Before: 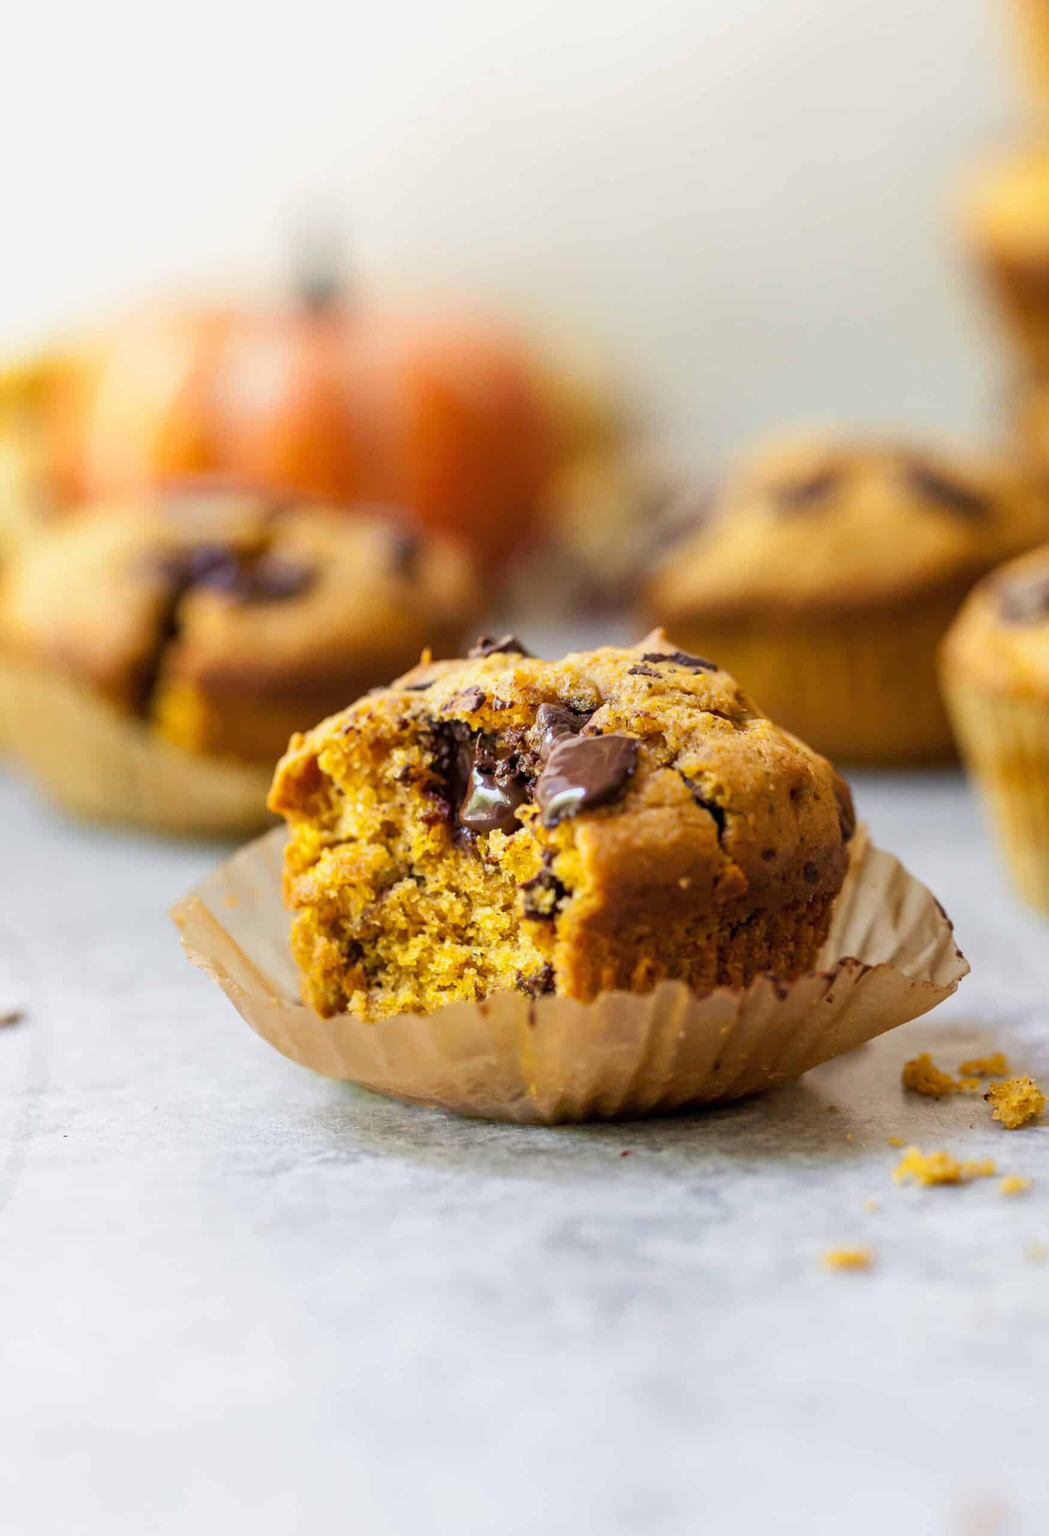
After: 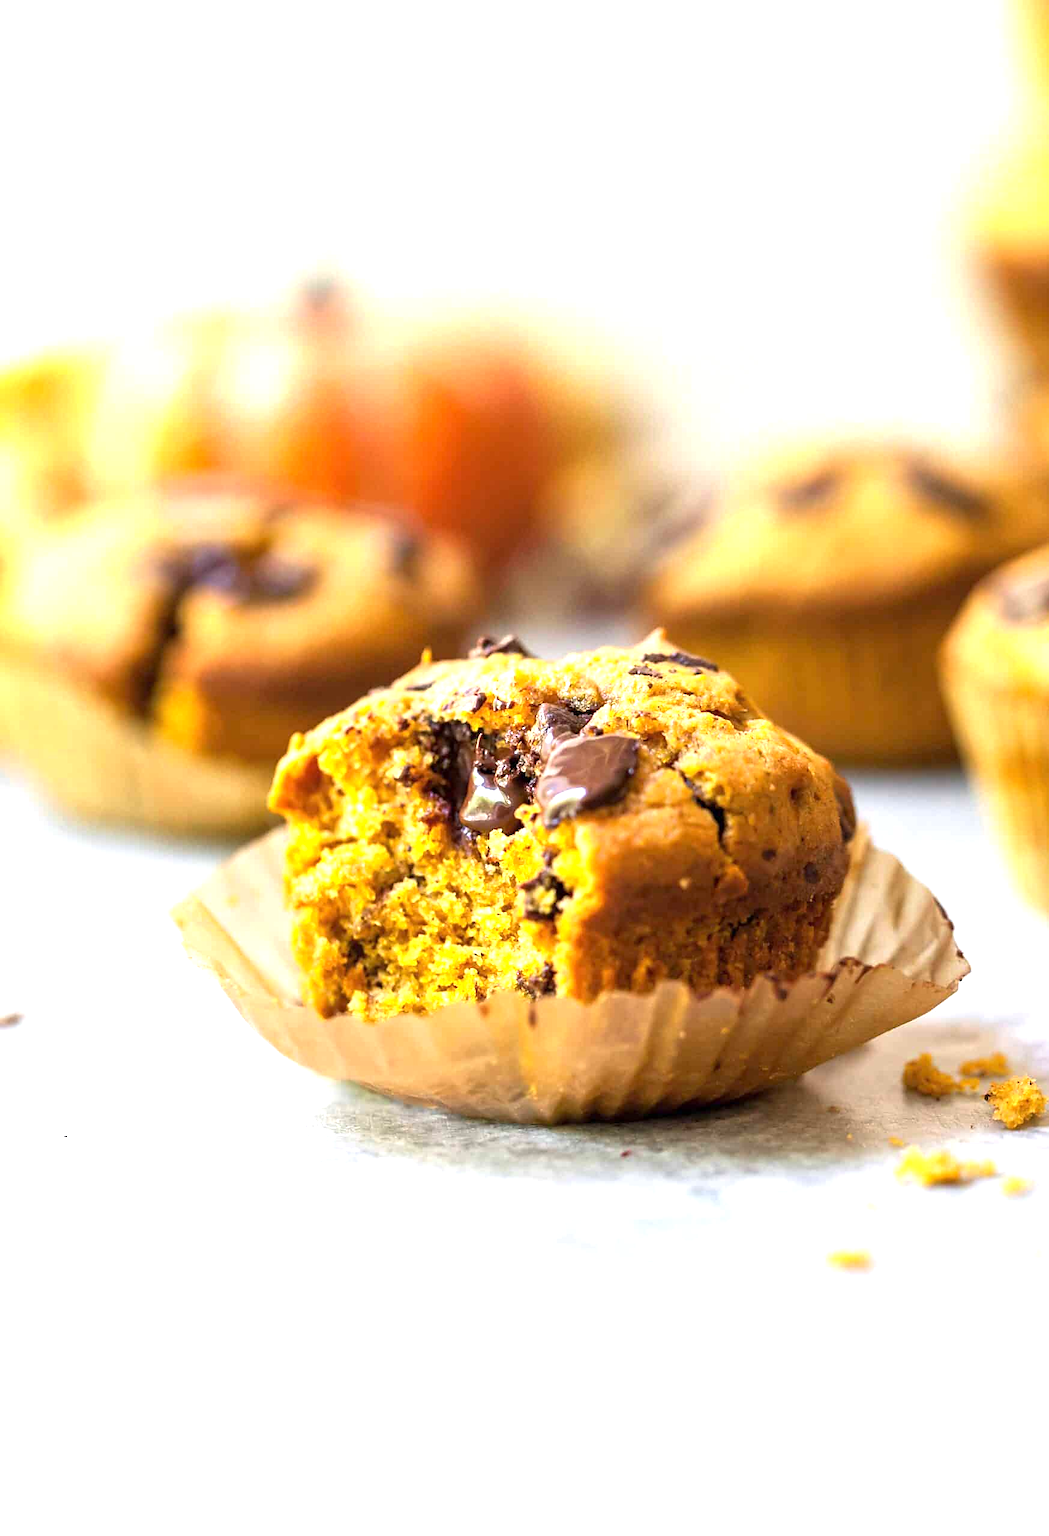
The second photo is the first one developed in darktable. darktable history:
exposure: exposure 0.95 EV, compensate highlight preservation false
base curve: curves: ch0 [(0, 0) (0.472, 0.455) (1, 1)], preserve colors none
sharpen: radius 1.458, amount 0.398, threshold 1.271
